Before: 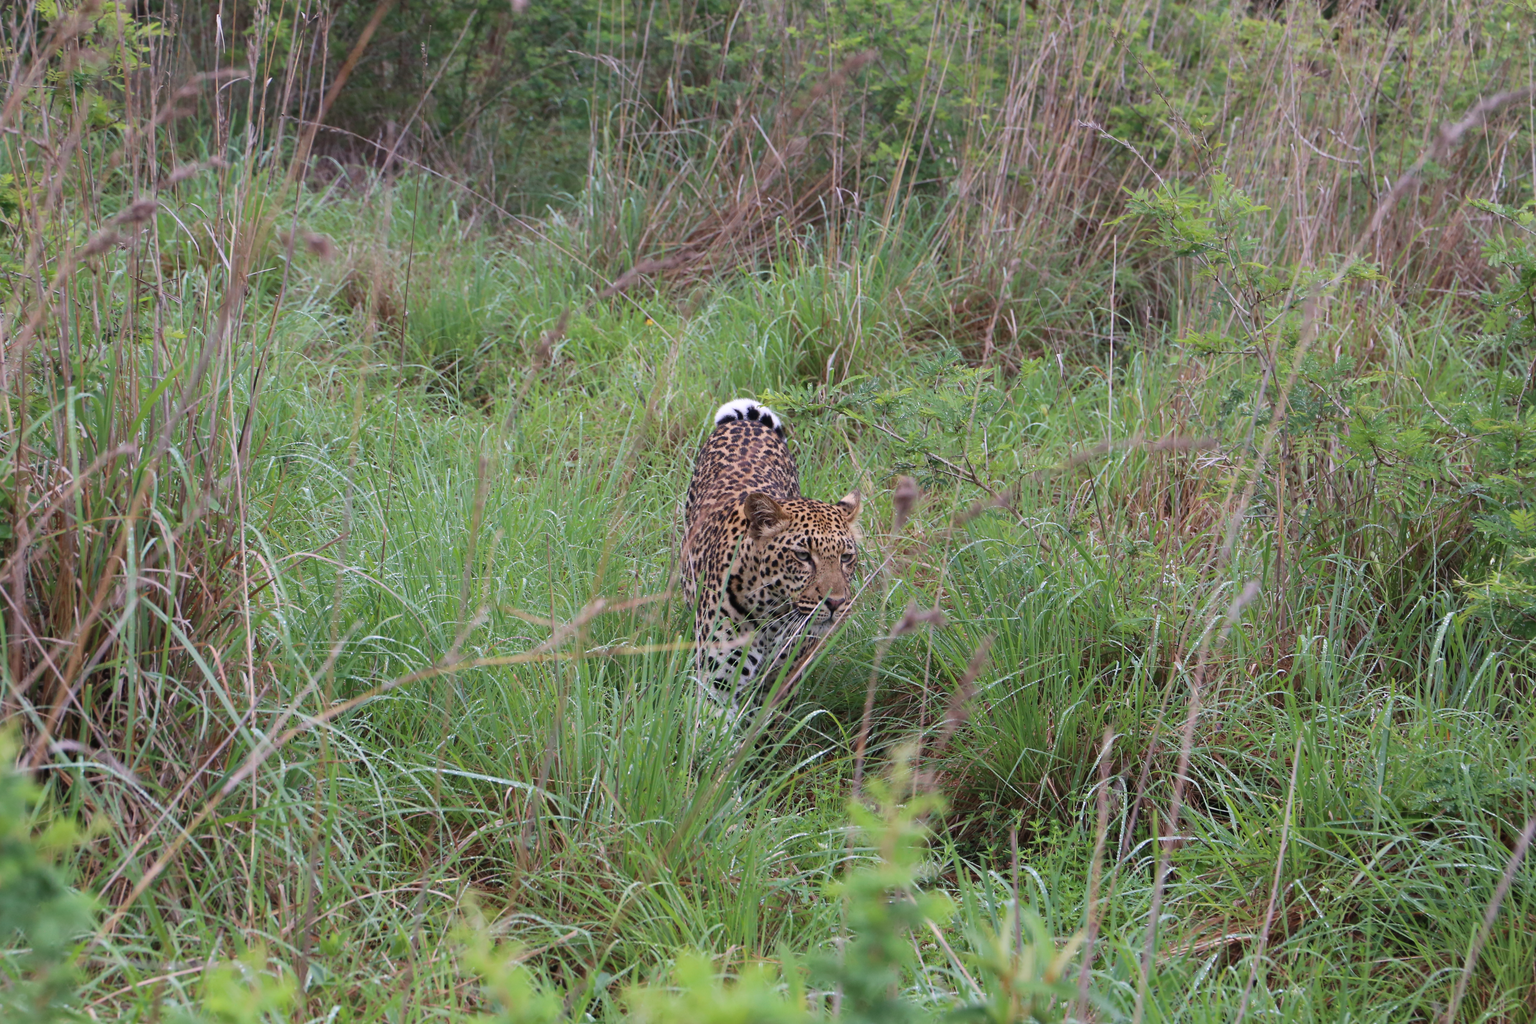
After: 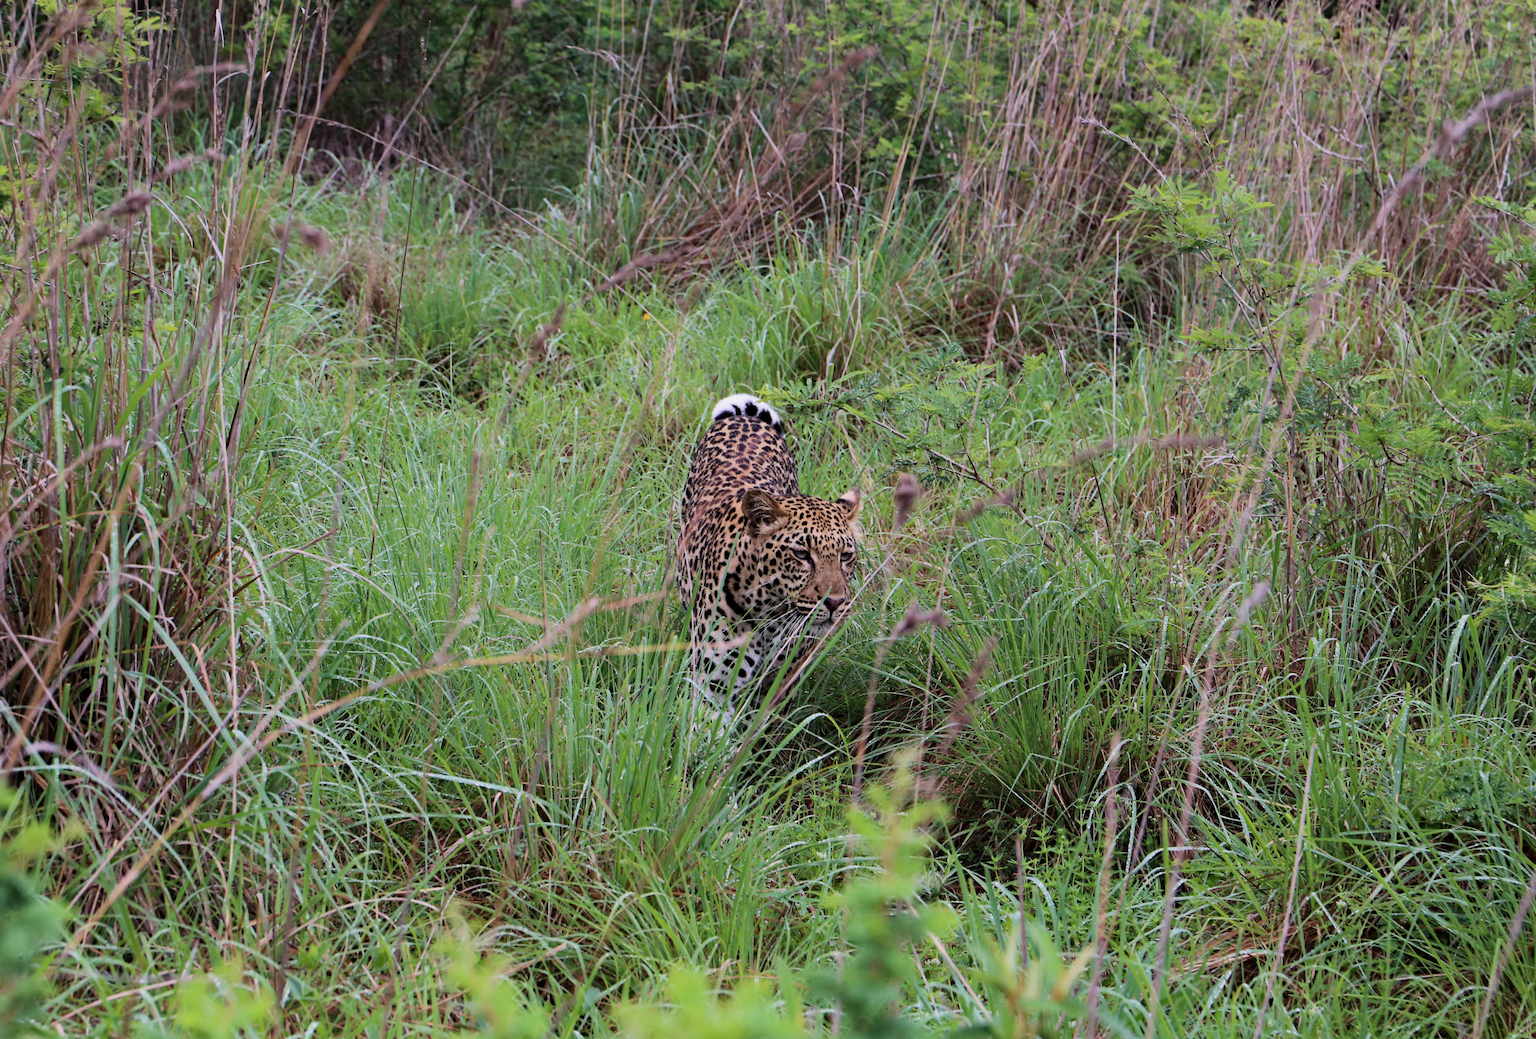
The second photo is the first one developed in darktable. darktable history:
rotate and perspective: rotation 0.226°, lens shift (vertical) -0.042, crop left 0.023, crop right 0.982, crop top 0.006, crop bottom 0.994
filmic rgb: black relative exposure -7.5 EV, white relative exposure 5 EV, hardness 3.31, contrast 1.3, contrast in shadows safe
haze removal: strength 0.29, distance 0.25, compatibility mode true, adaptive false
